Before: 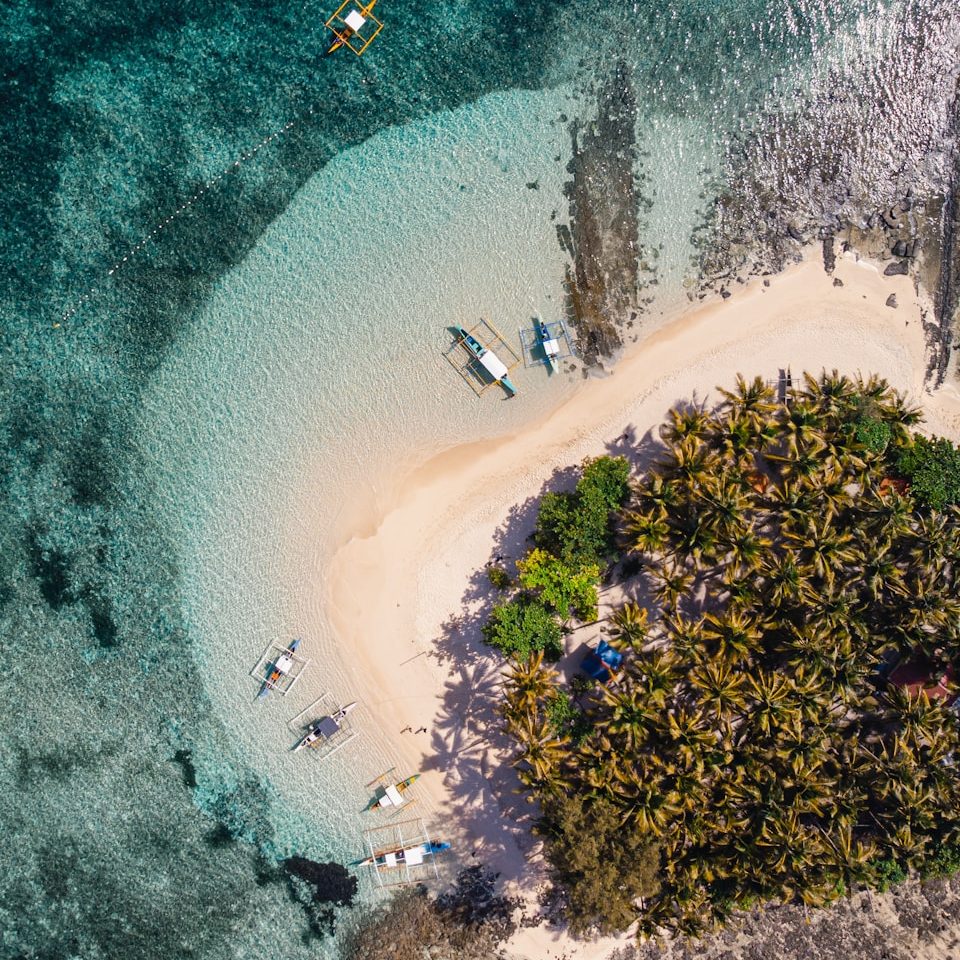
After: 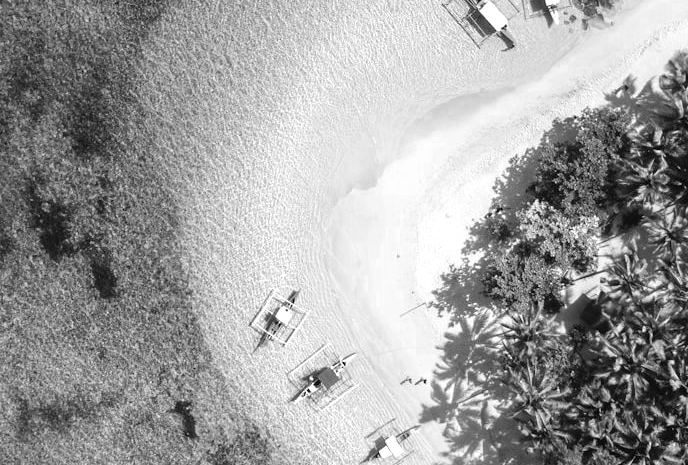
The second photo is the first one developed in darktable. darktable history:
crop: top 36.38%, right 28.321%, bottom 15.139%
exposure: black level correction 0, exposure 0.499 EV, compensate exposure bias true, compensate highlight preservation false
color zones: curves: ch0 [(0.002, 0.593) (0.143, 0.417) (0.285, 0.541) (0.455, 0.289) (0.608, 0.327) (0.727, 0.283) (0.869, 0.571) (1, 0.603)]; ch1 [(0, 0) (0.143, 0) (0.286, 0) (0.429, 0) (0.571, 0) (0.714, 0) (0.857, 0)]
